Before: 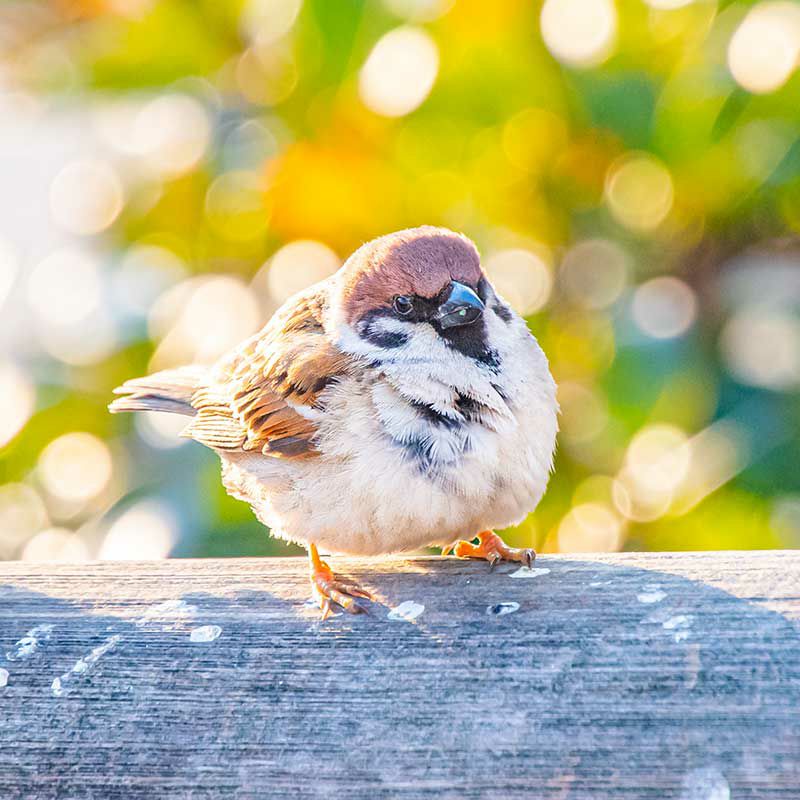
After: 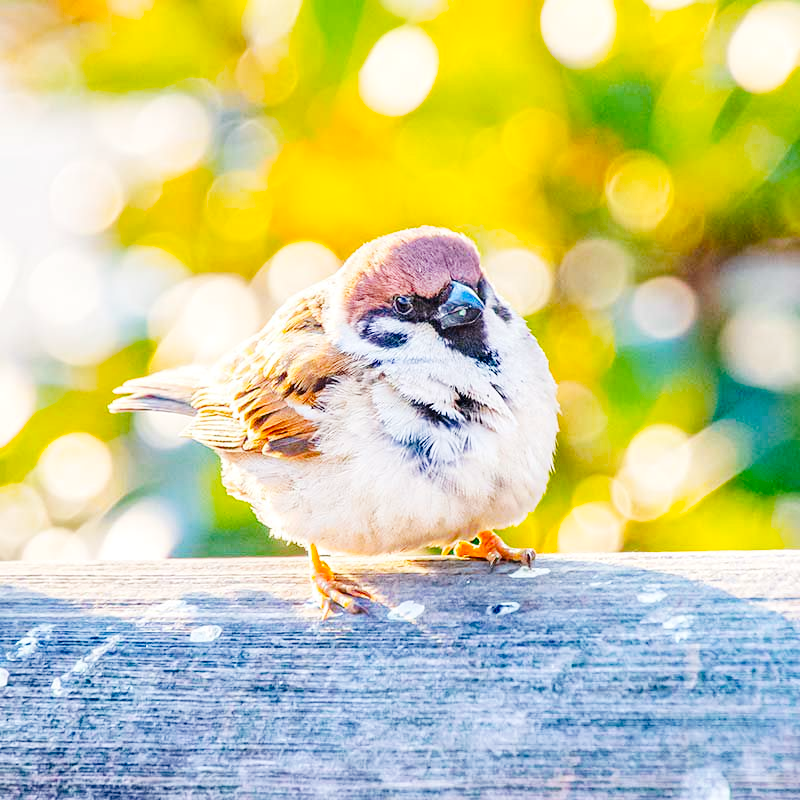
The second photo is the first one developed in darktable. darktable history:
color balance rgb: linear chroma grading › shadows -8%, linear chroma grading › global chroma 10%, perceptual saturation grading › global saturation 2%, perceptual saturation grading › highlights -2%, perceptual saturation grading › mid-tones 4%, perceptual saturation grading › shadows 8%, perceptual brilliance grading › global brilliance 2%, perceptual brilliance grading › highlights -4%, global vibrance 16%, saturation formula JzAzBz (2021)
tone curve: curves: ch0 [(0, 0) (0.003, 0.016) (0.011, 0.019) (0.025, 0.023) (0.044, 0.029) (0.069, 0.042) (0.1, 0.068) (0.136, 0.101) (0.177, 0.143) (0.224, 0.21) (0.277, 0.289) (0.335, 0.379) (0.399, 0.476) (0.468, 0.569) (0.543, 0.654) (0.623, 0.75) (0.709, 0.822) (0.801, 0.893) (0.898, 0.946) (1, 1)], preserve colors none
local contrast: highlights 100%, shadows 100%, detail 120%, midtone range 0.2
